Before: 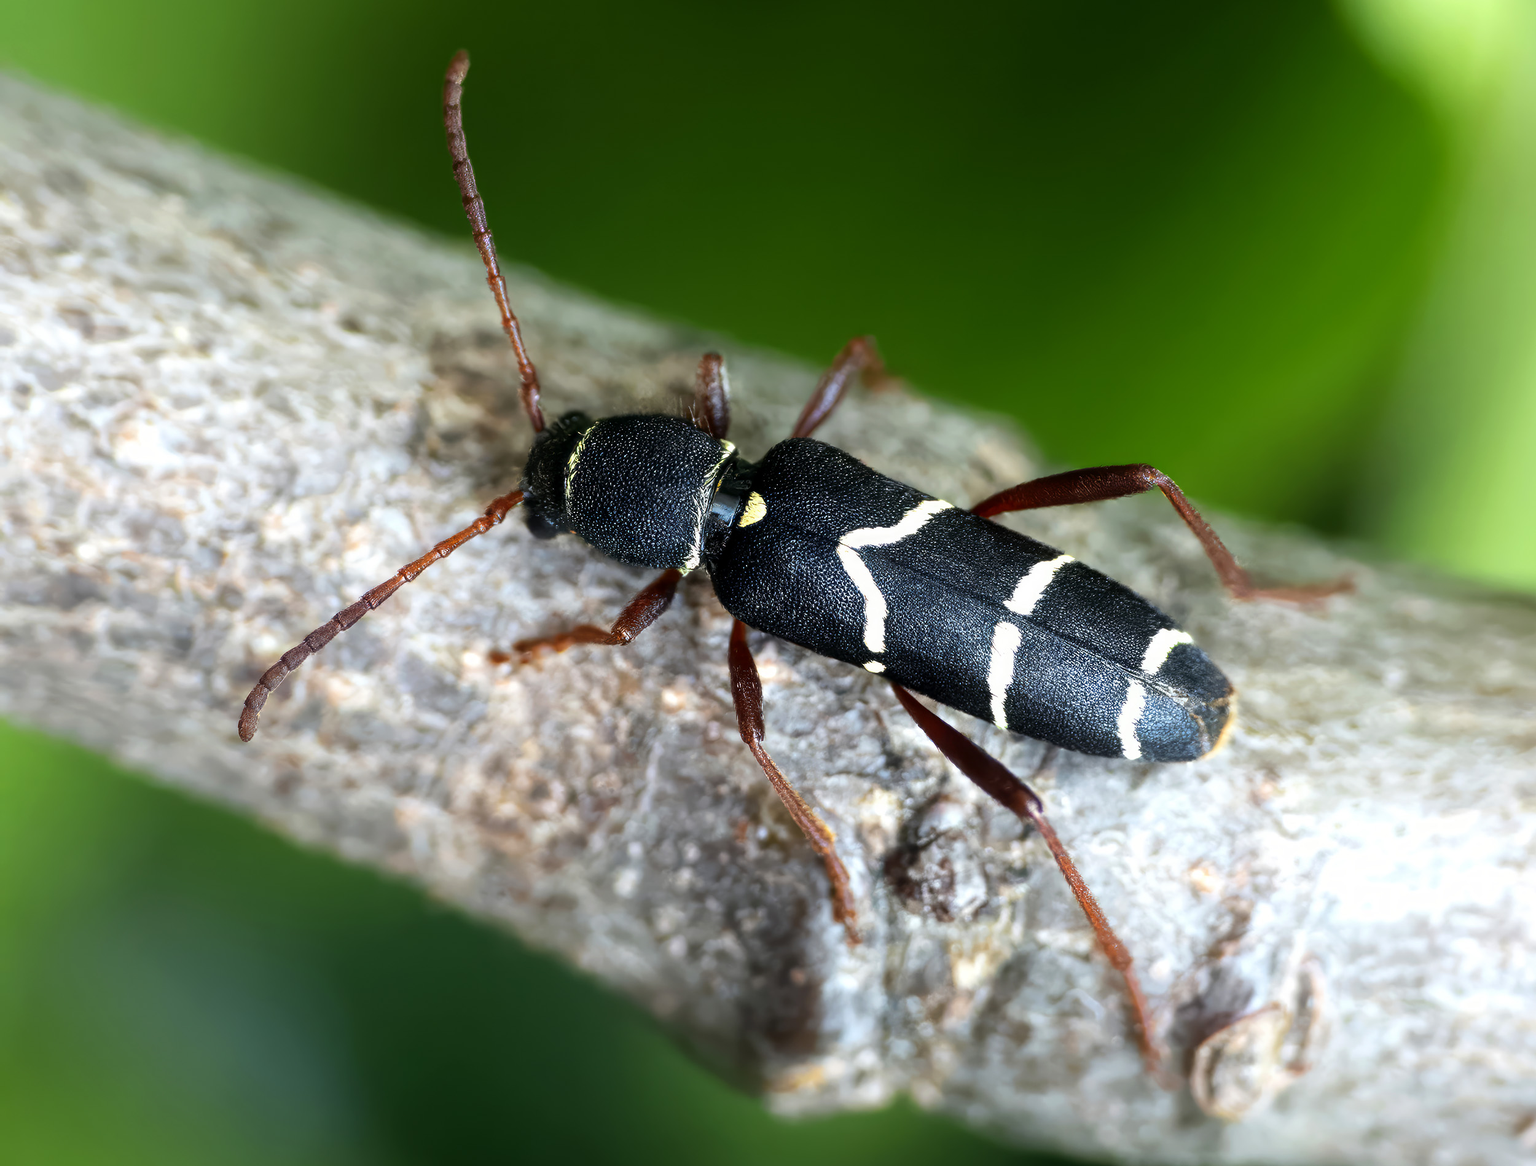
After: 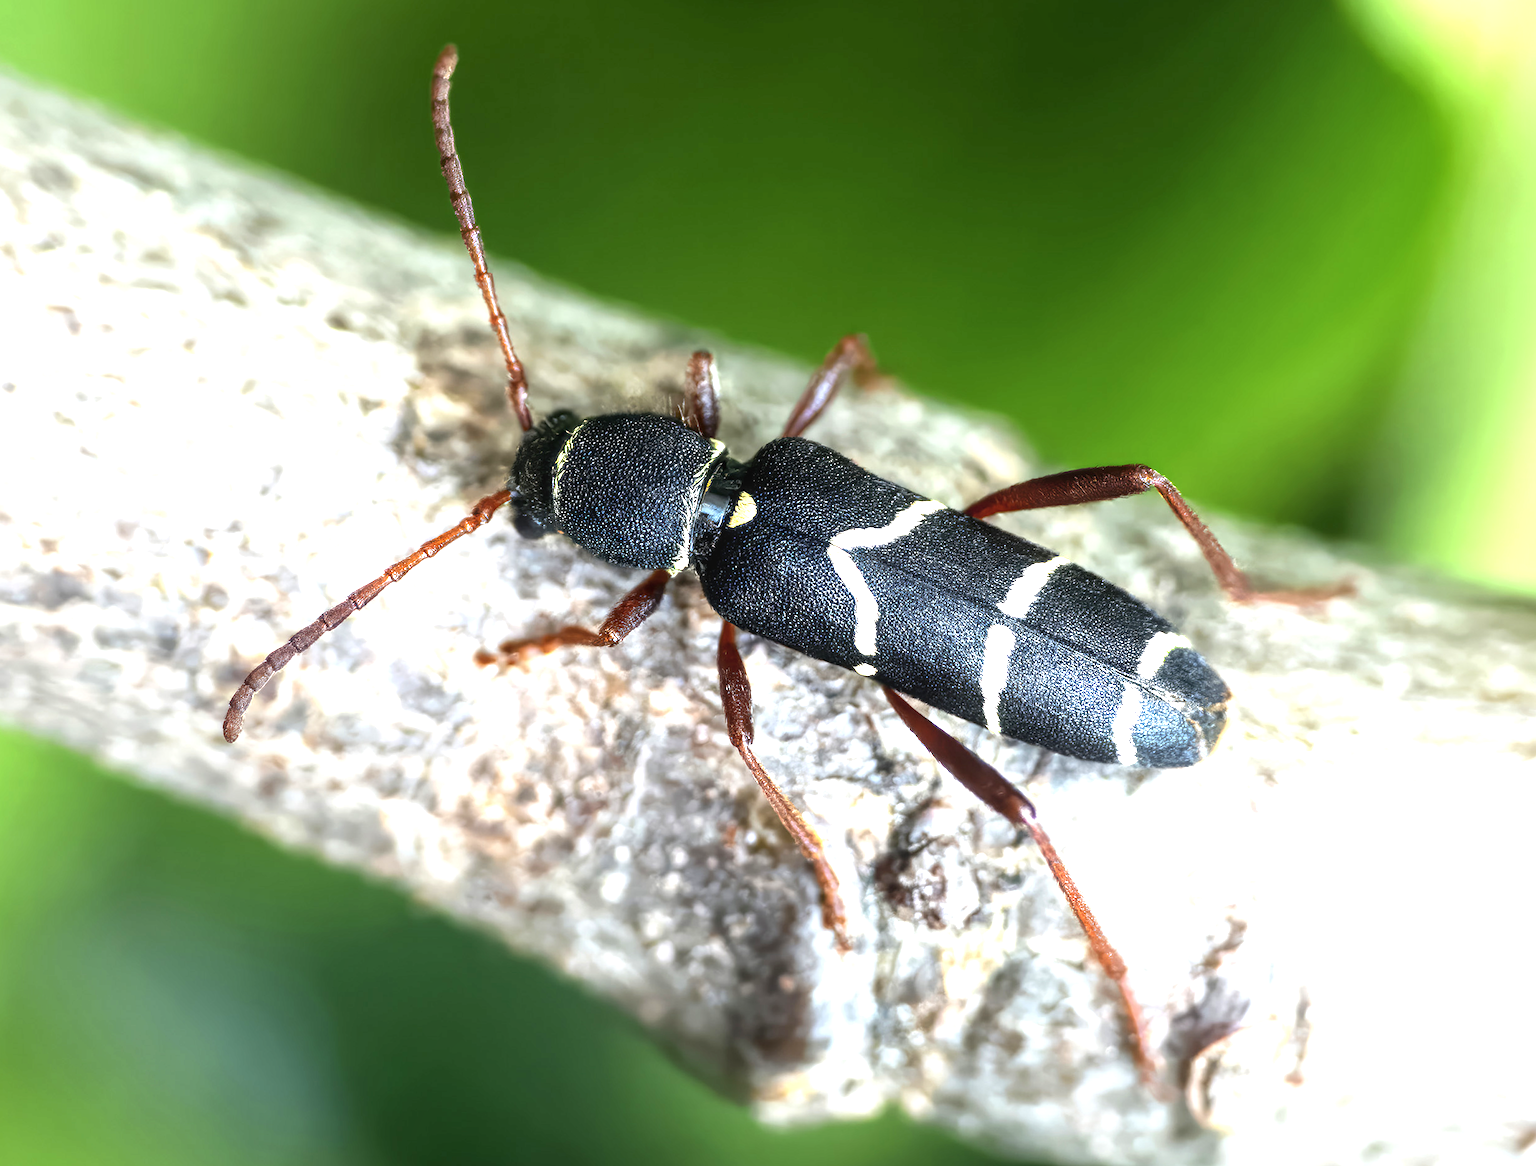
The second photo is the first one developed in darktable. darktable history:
exposure: black level correction 0, exposure 1.1 EV, compensate exposure bias true, compensate highlight preservation false
local contrast: on, module defaults
contrast brightness saturation: saturation -0.05
rotate and perspective: rotation 0.192°, lens shift (horizontal) -0.015, crop left 0.005, crop right 0.996, crop top 0.006, crop bottom 0.99
crop and rotate: left 0.614%, top 0.179%, bottom 0.309%
